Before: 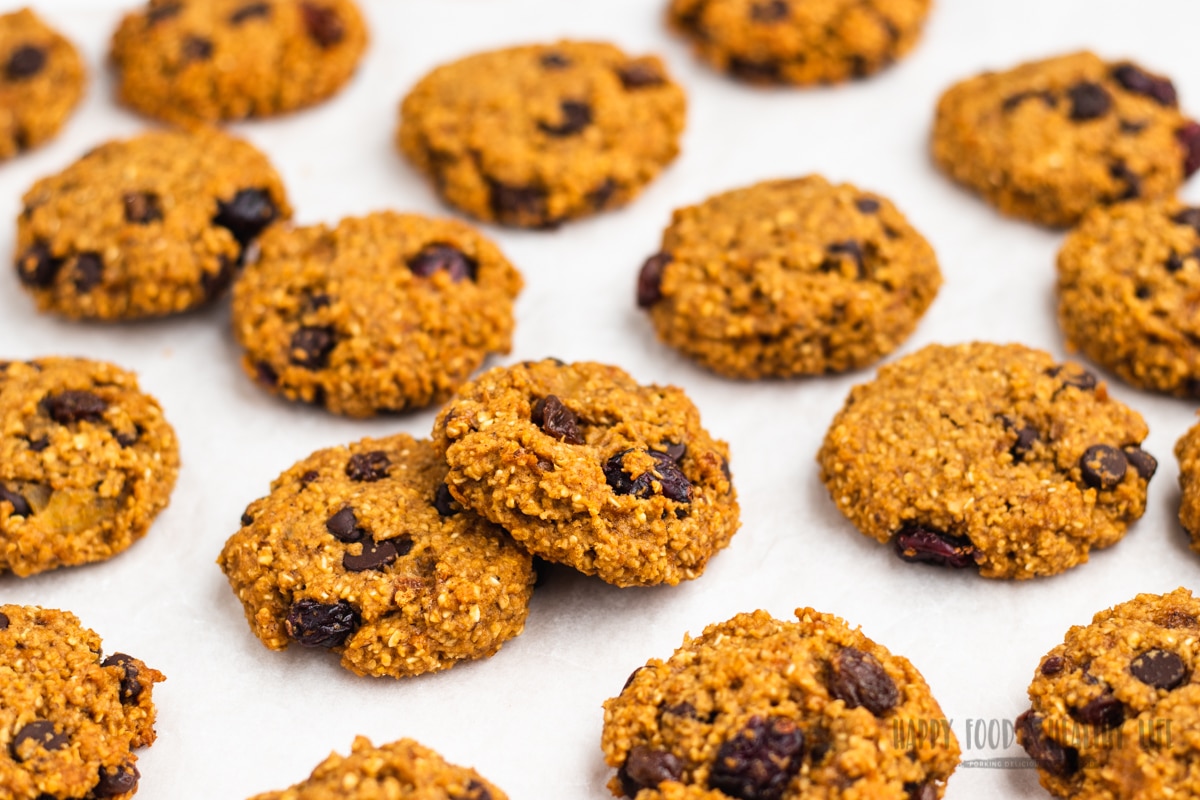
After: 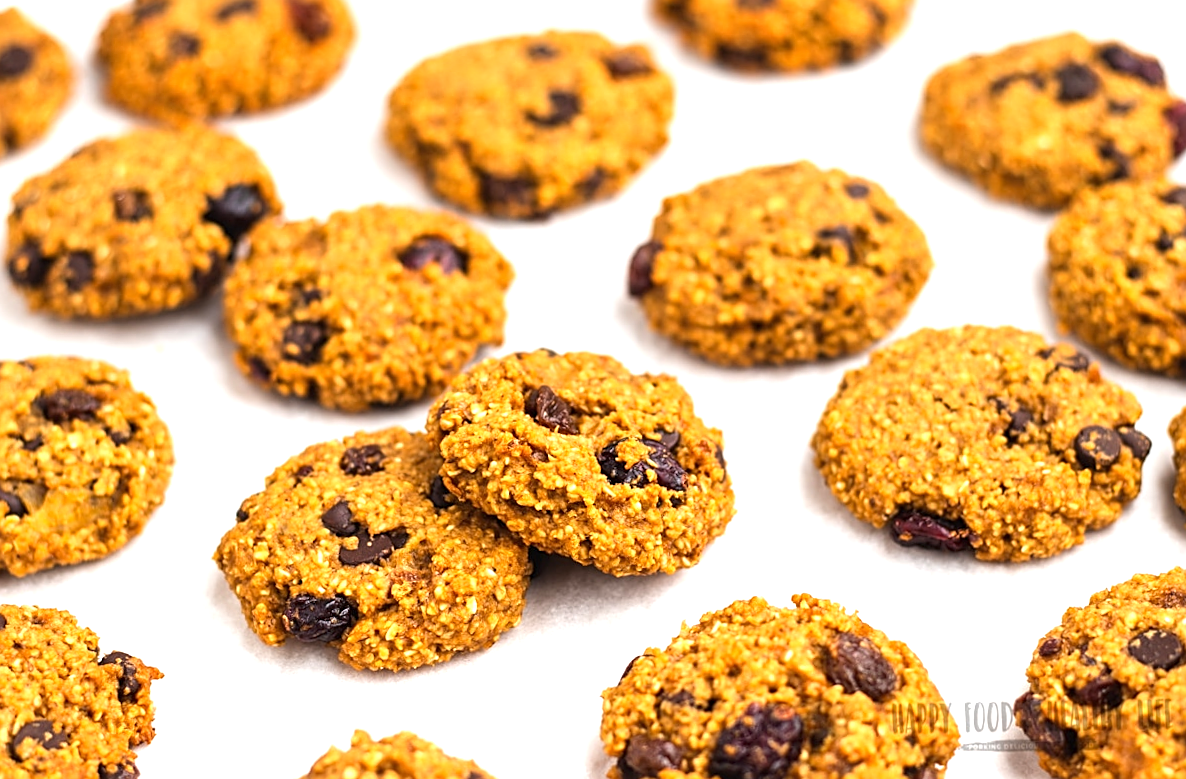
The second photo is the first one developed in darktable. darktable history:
exposure: exposure 0.636 EV, compensate highlight preservation false
sharpen: on, module defaults
rotate and perspective: rotation -1°, crop left 0.011, crop right 0.989, crop top 0.025, crop bottom 0.975
